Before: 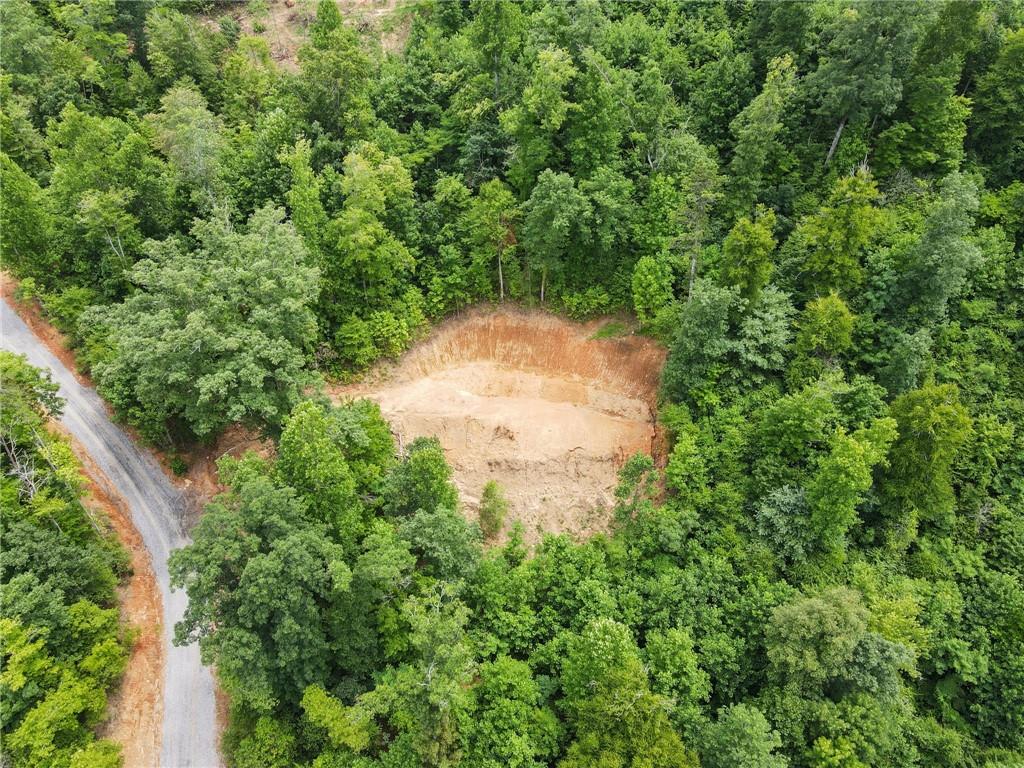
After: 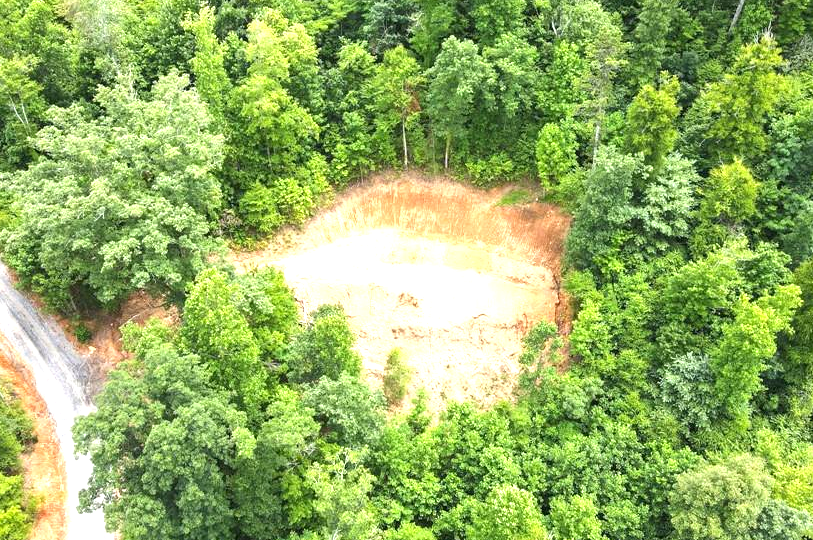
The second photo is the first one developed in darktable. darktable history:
crop: left 9.384%, top 17.333%, right 11.132%, bottom 12.322%
exposure: exposure 1.145 EV, compensate highlight preservation false
